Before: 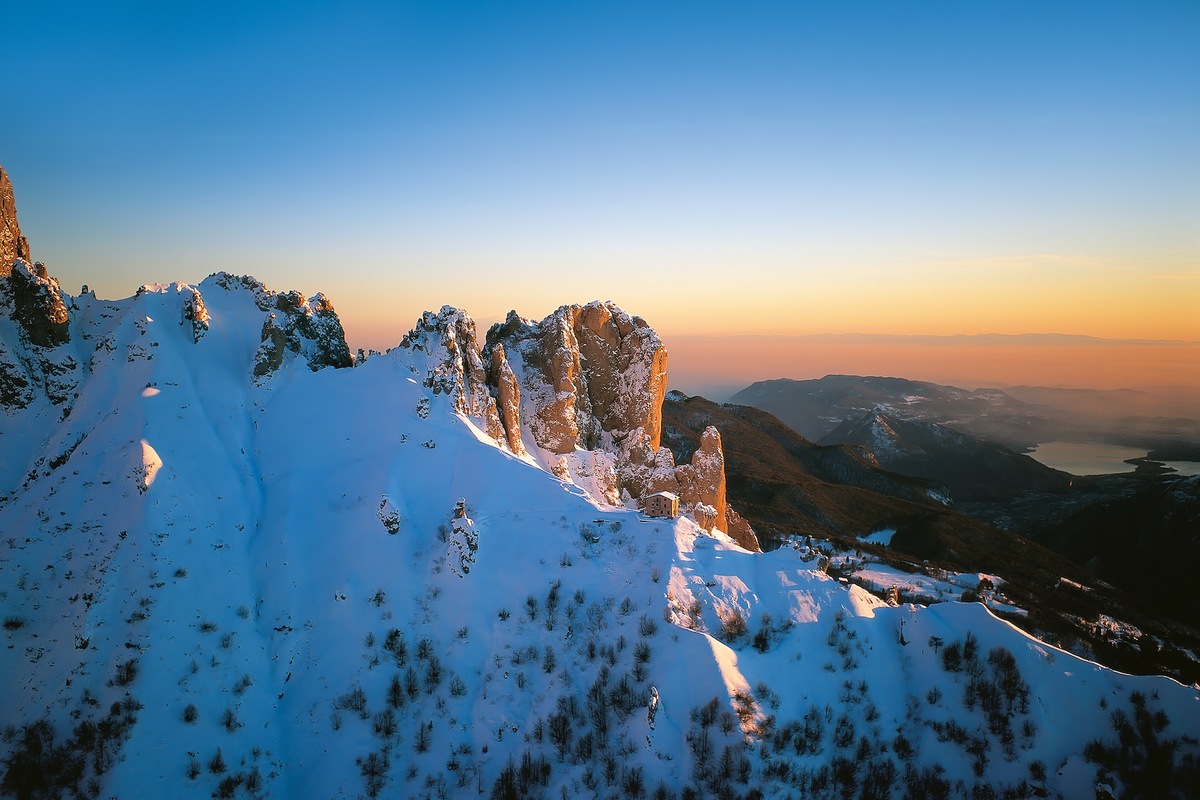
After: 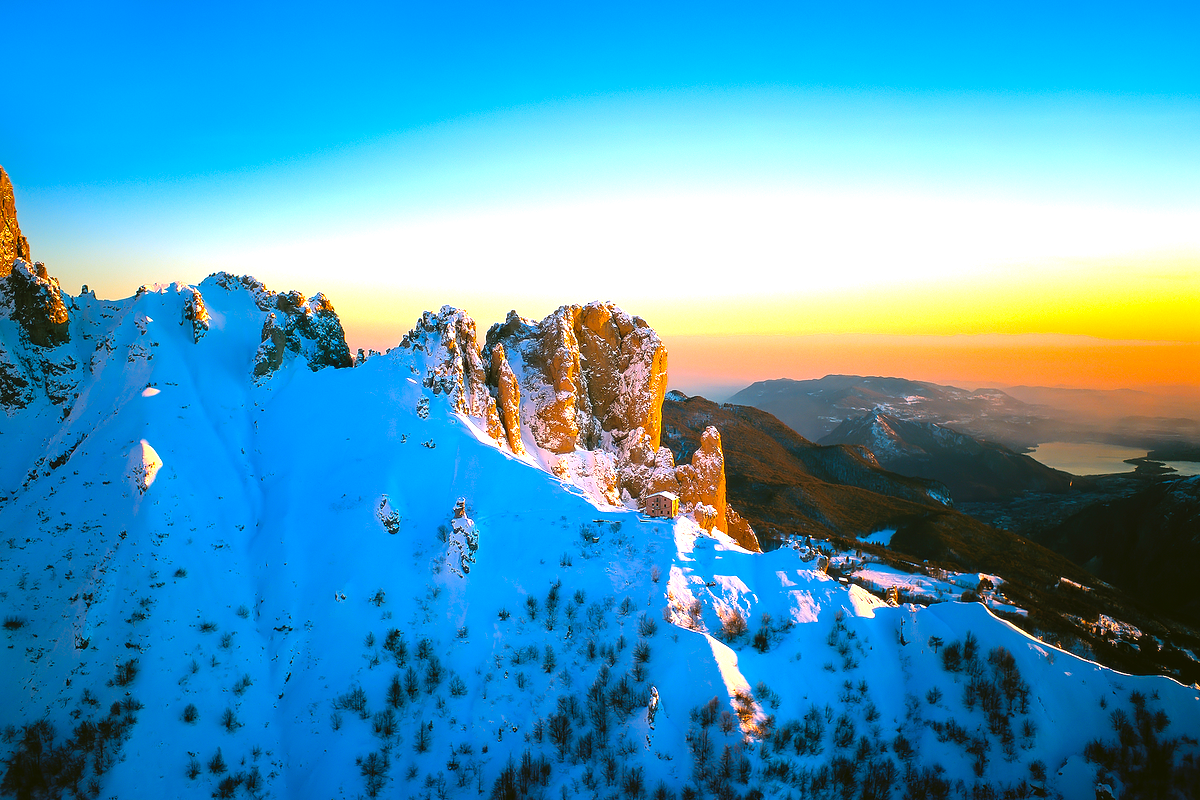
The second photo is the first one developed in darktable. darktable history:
color balance rgb: perceptual saturation grading › global saturation 36.574%, perceptual saturation grading › shadows 35.577%, perceptual brilliance grading › global brilliance 30.612%, global vibrance 20%
